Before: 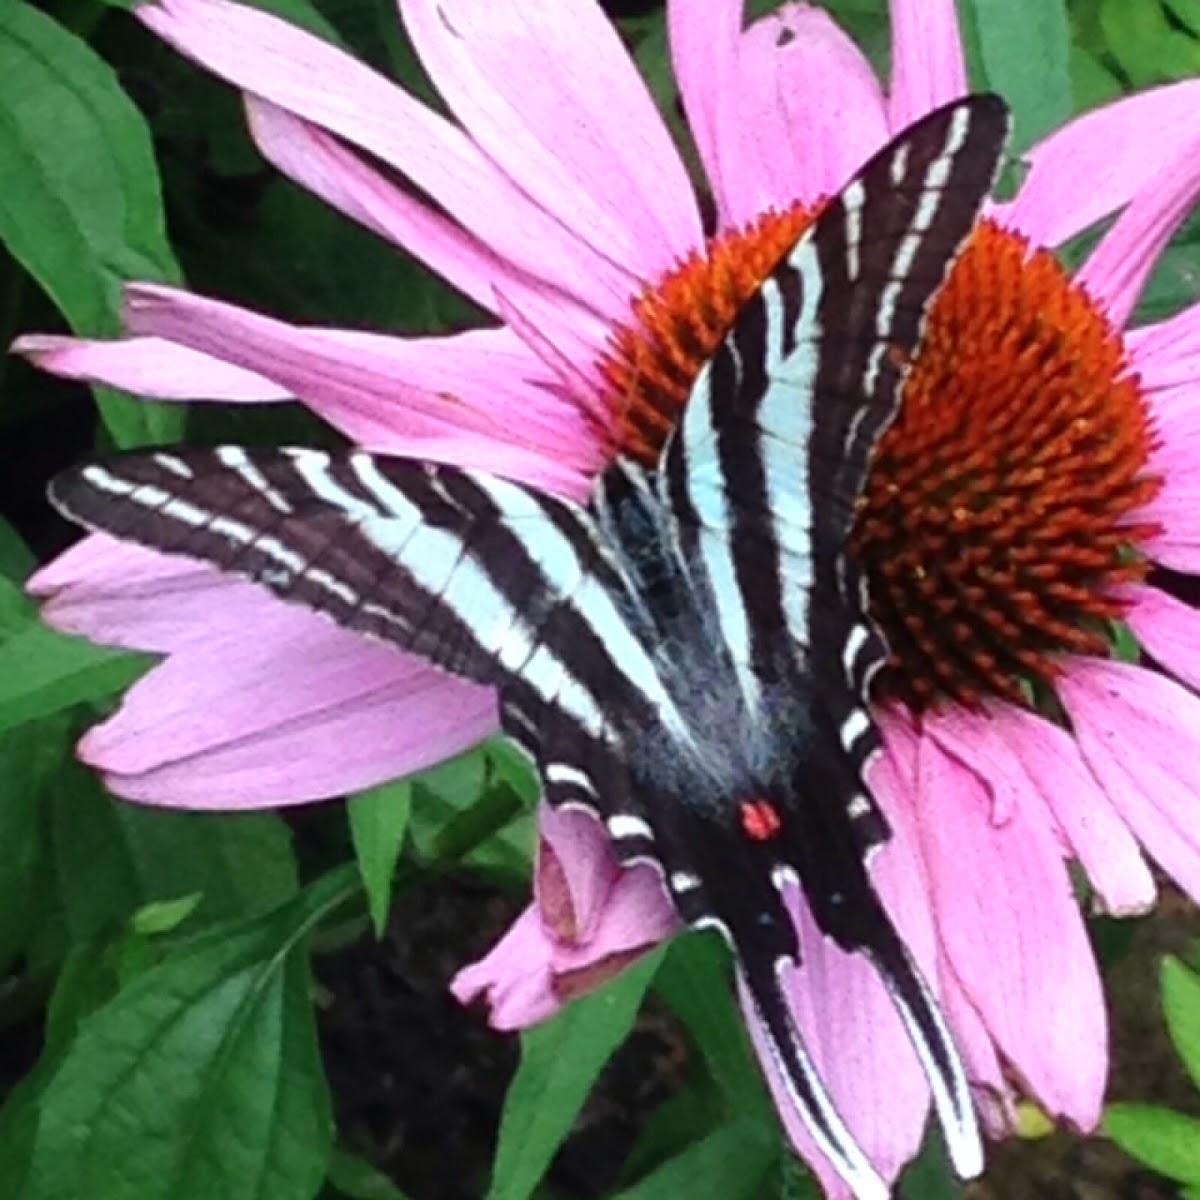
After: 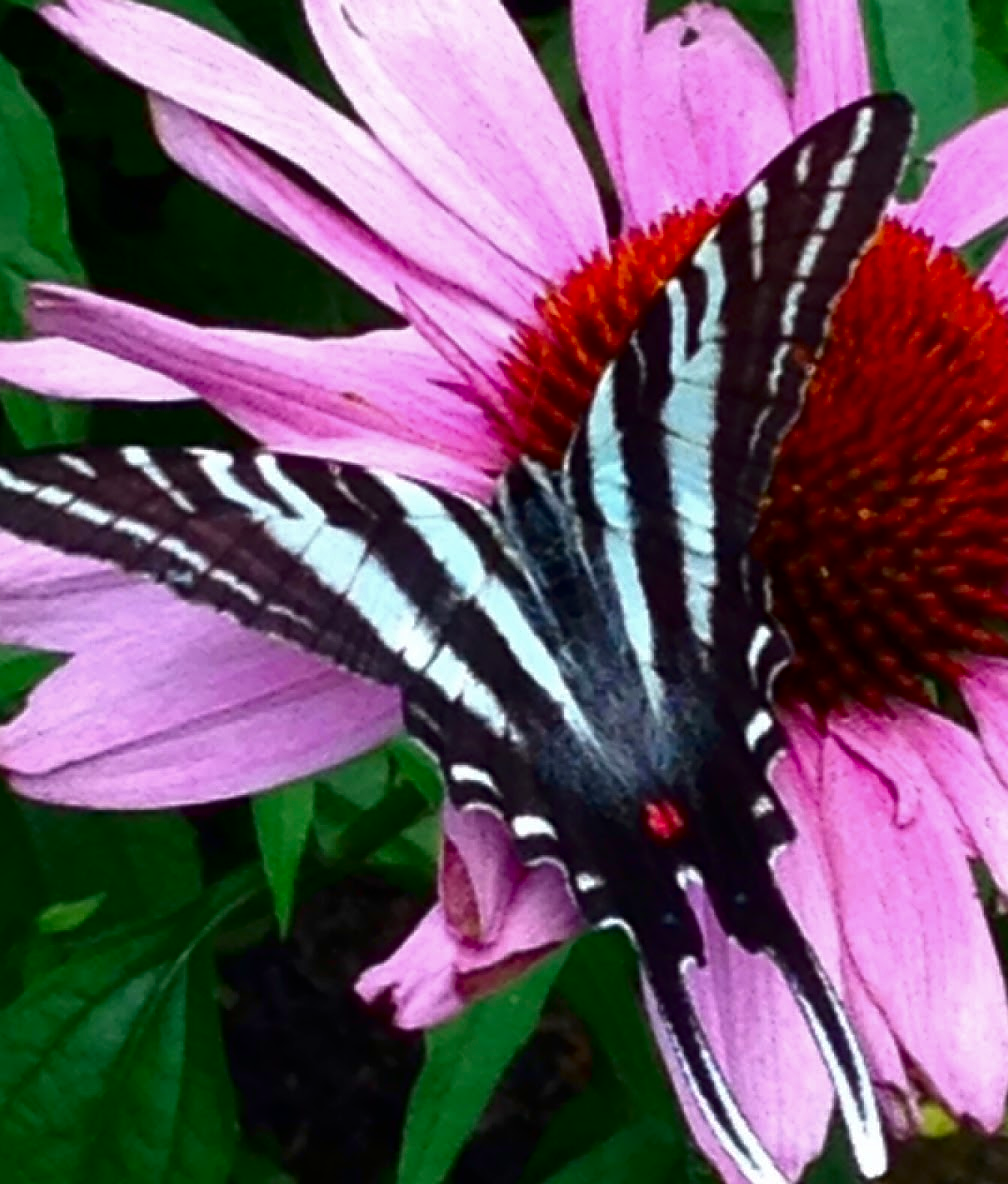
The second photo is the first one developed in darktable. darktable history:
contrast brightness saturation: brightness -0.25, saturation 0.2
crop: left 8.026%, right 7.374%
sharpen: radius 1.559, amount 0.373, threshold 1.271
